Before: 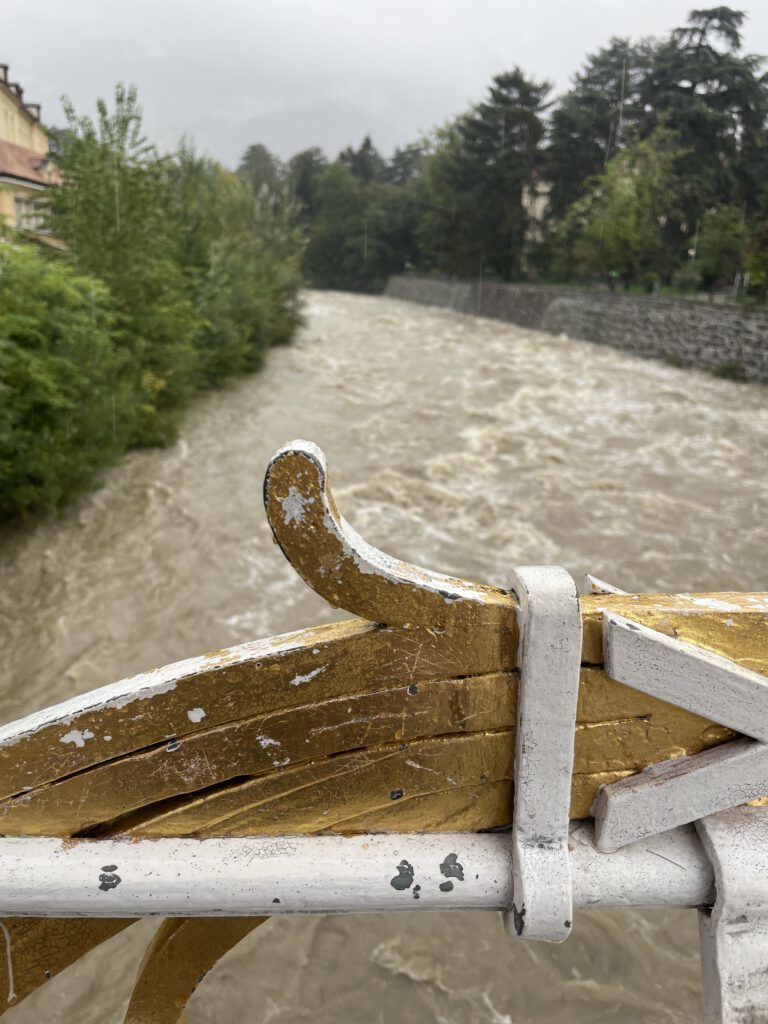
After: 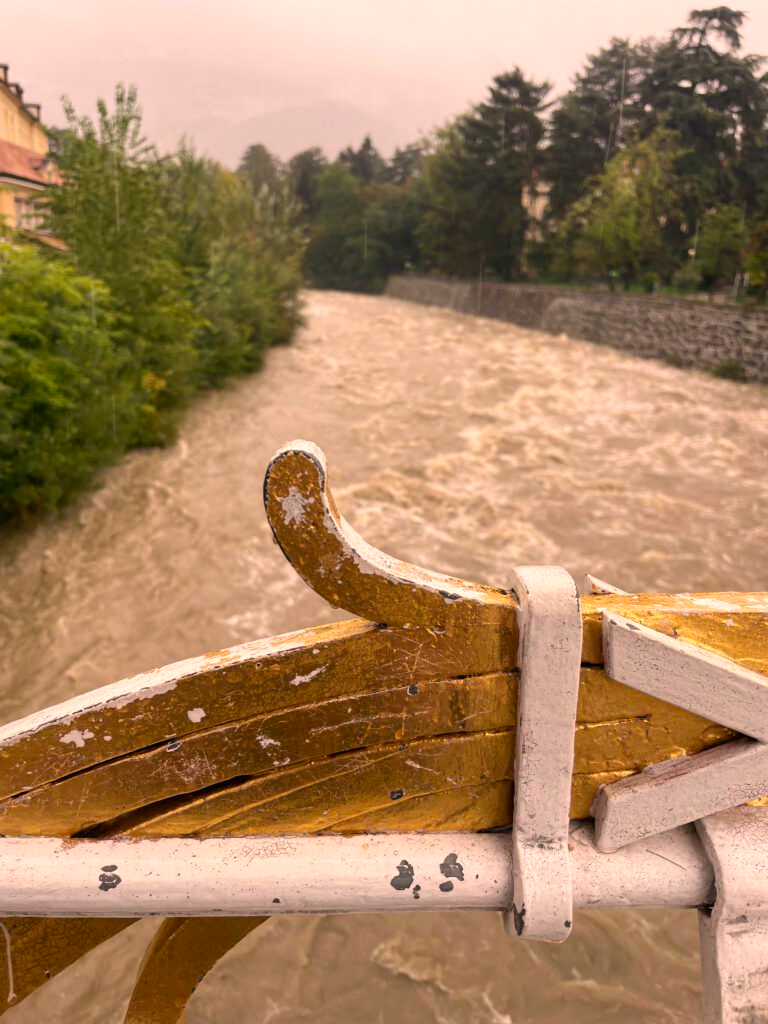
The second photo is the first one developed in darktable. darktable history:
contrast brightness saturation: saturation -0.05
color correction: highlights a* 3.22, highlights b* 1.93, saturation 1.19
white balance: red 1.127, blue 0.943
